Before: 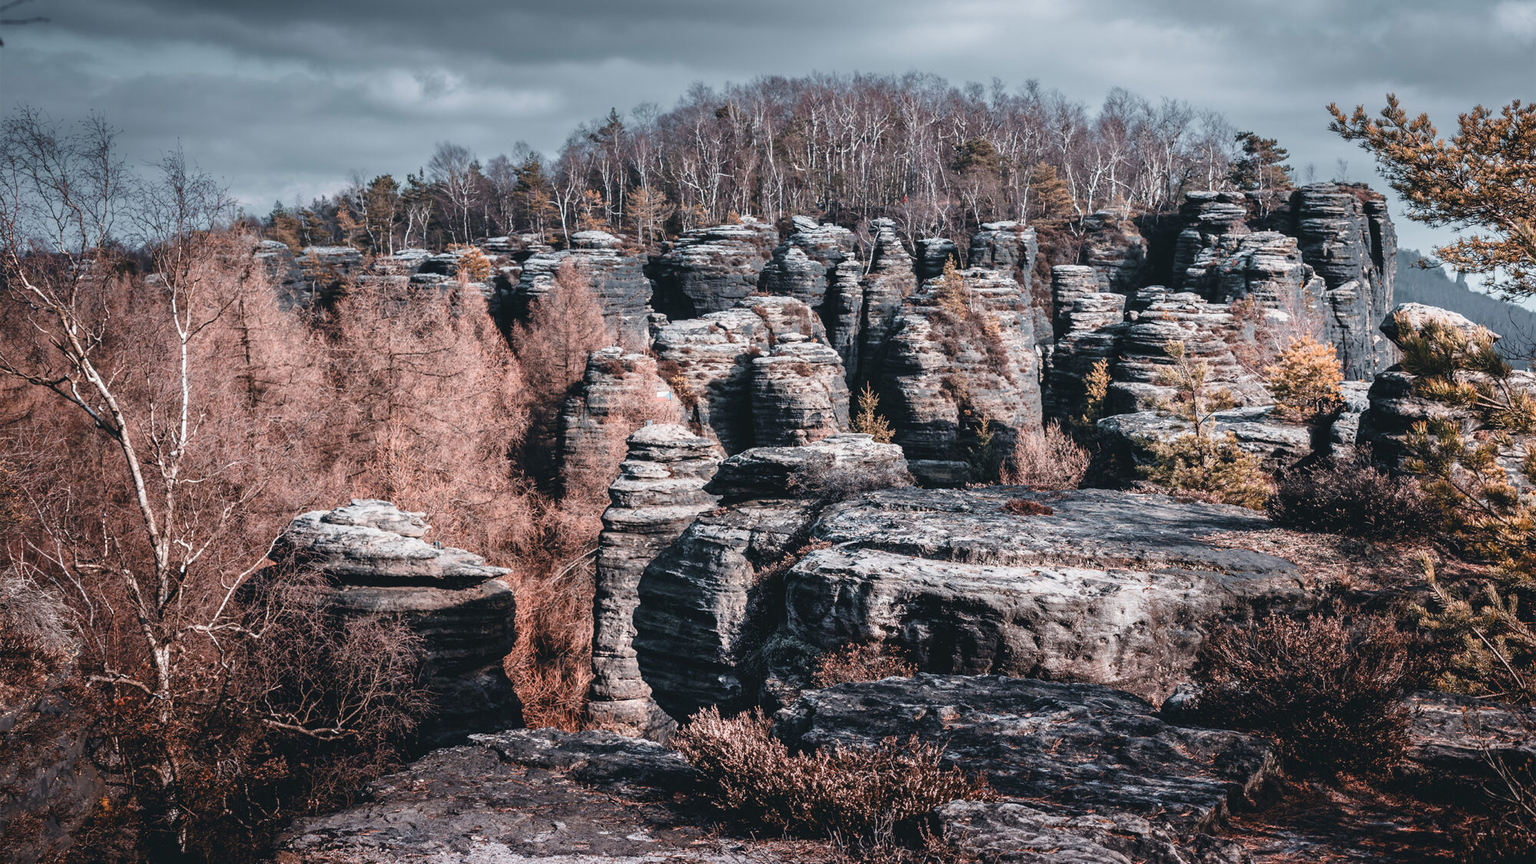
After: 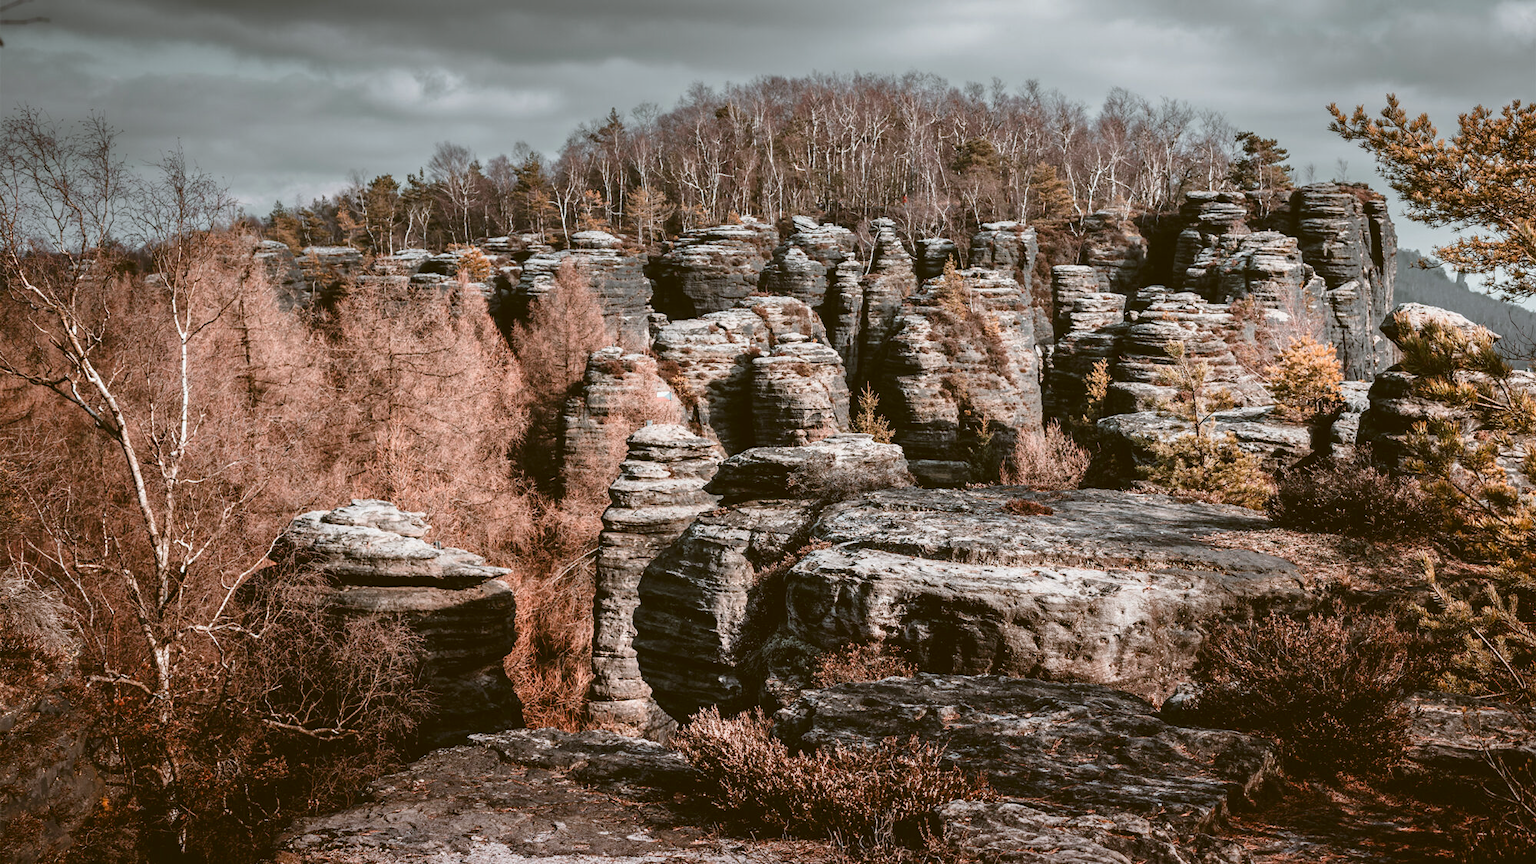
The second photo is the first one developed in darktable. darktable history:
color correction: highlights a* -0.539, highlights b* 0.168, shadows a* 5.2, shadows b* 20.51
